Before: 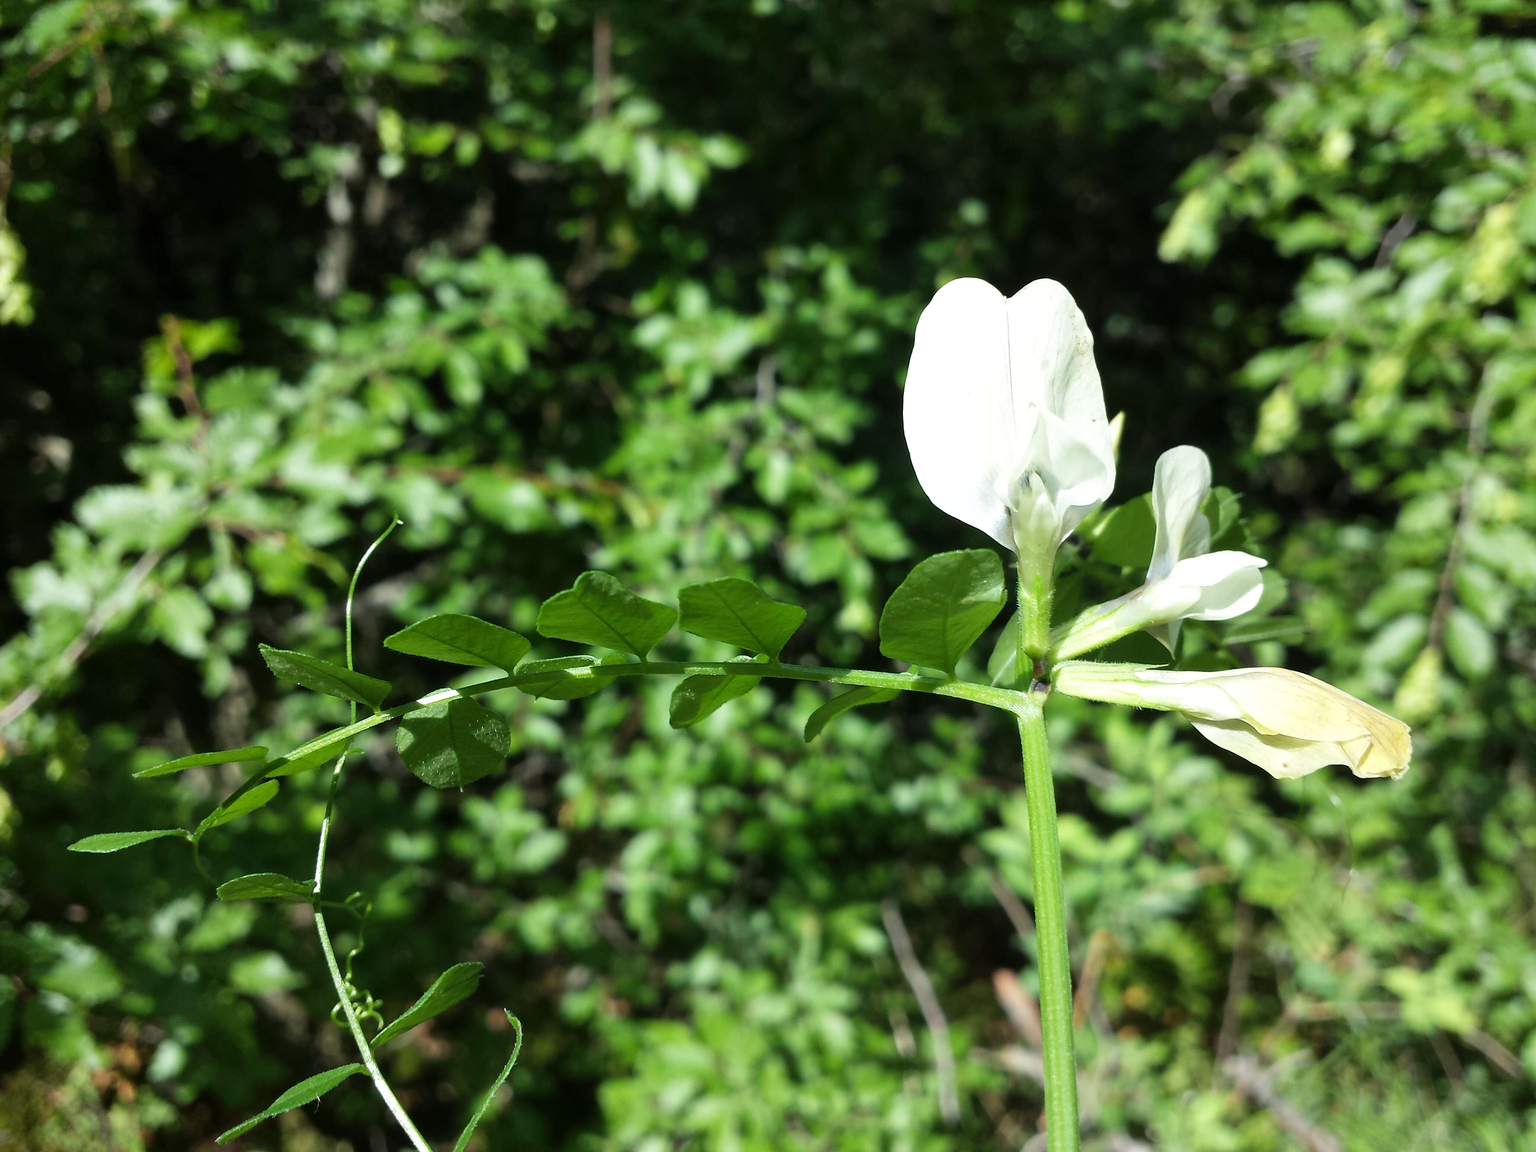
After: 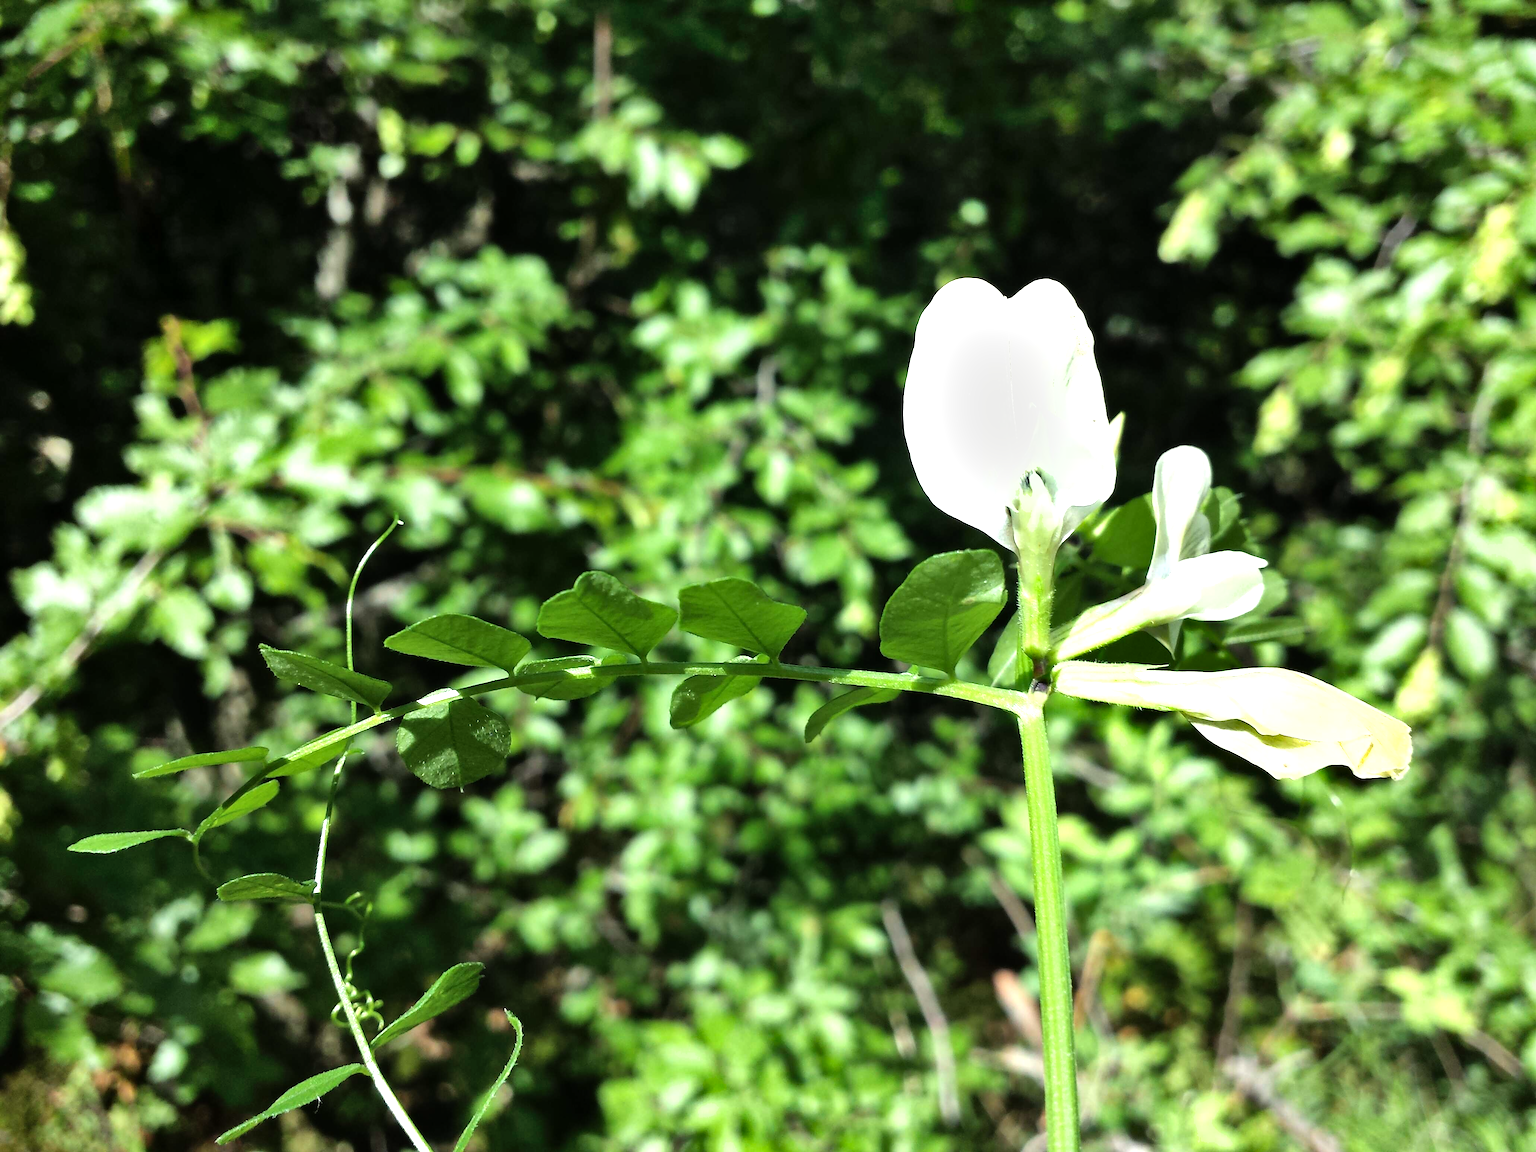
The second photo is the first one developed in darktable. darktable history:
tone equalizer: -8 EV -0.781 EV, -7 EV -0.729 EV, -6 EV -0.59 EV, -5 EV -0.371 EV, -3 EV 0.376 EV, -2 EV 0.6 EV, -1 EV 0.699 EV, +0 EV 0.743 EV
shadows and highlights: soften with gaussian
